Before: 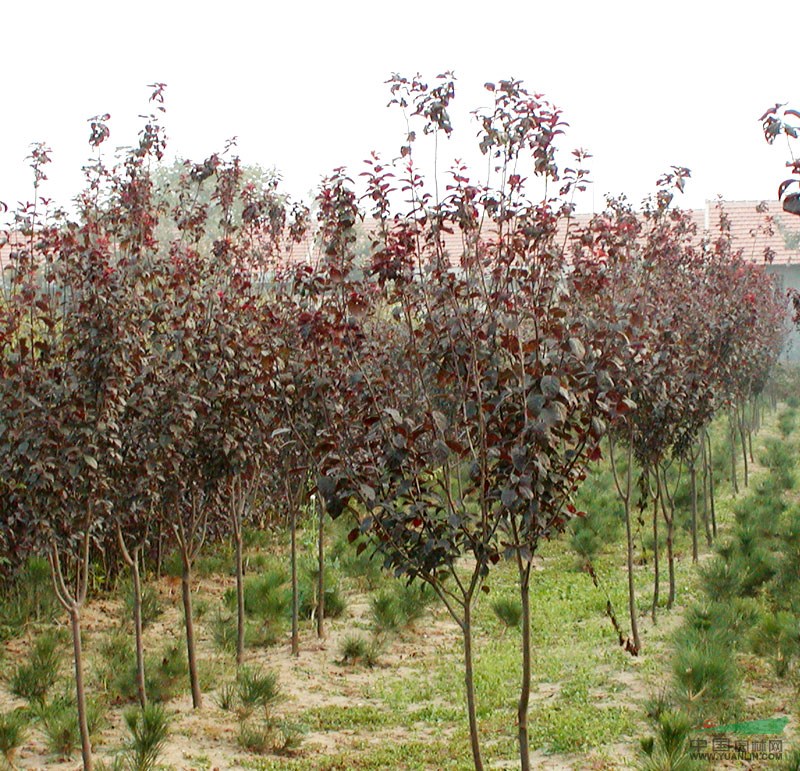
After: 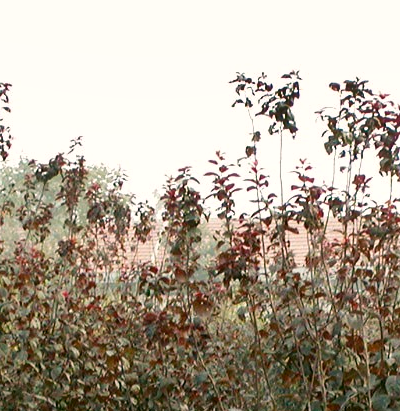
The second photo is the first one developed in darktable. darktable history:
color correction: highlights a* 4.07, highlights b* 4.92, shadows a* -8.24, shadows b* 5.08
shadows and highlights: shadows 12.84, white point adjustment 1.19, soften with gaussian
crop: left 19.406%, right 30.55%, bottom 46.578%
